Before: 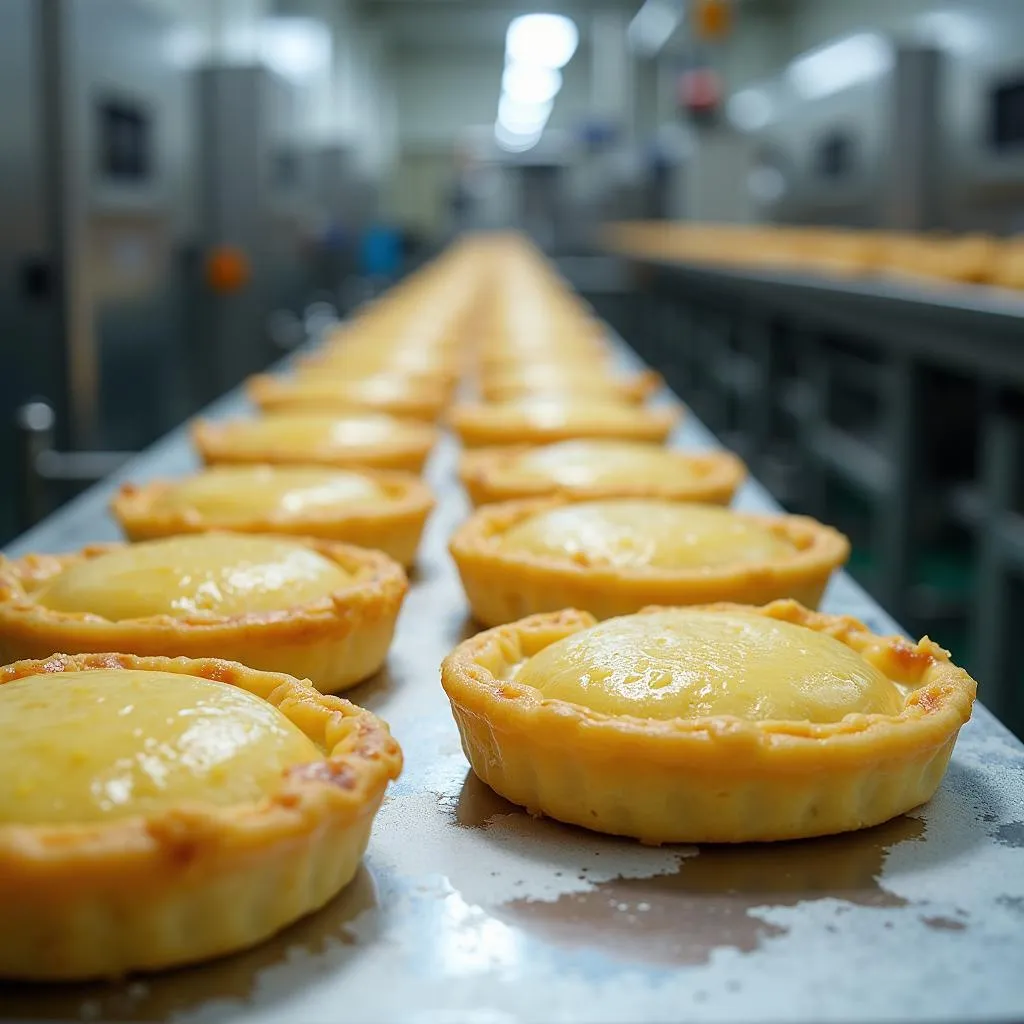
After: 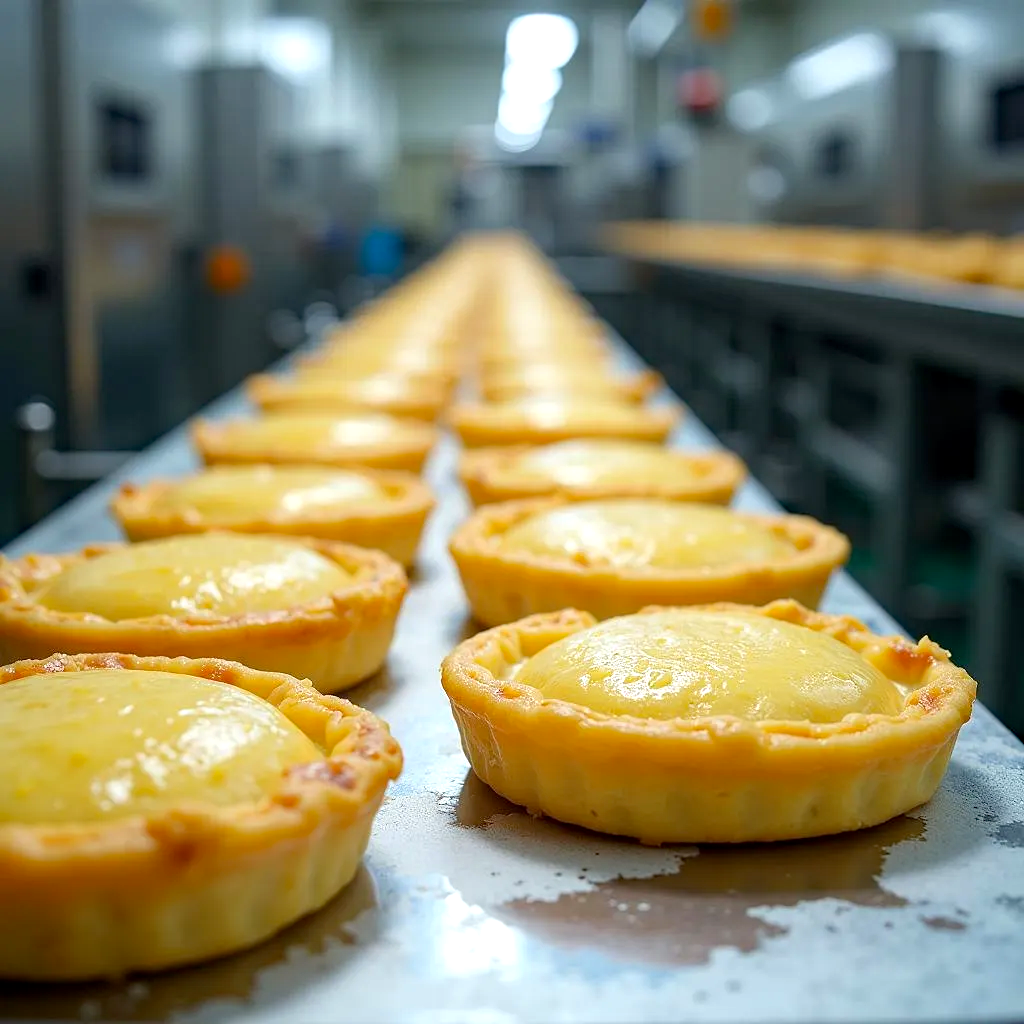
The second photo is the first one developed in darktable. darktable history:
haze removal: compatibility mode true, adaptive false
exposure: black level correction 0.001, exposure 0.297 EV, compensate exposure bias true, compensate highlight preservation false
